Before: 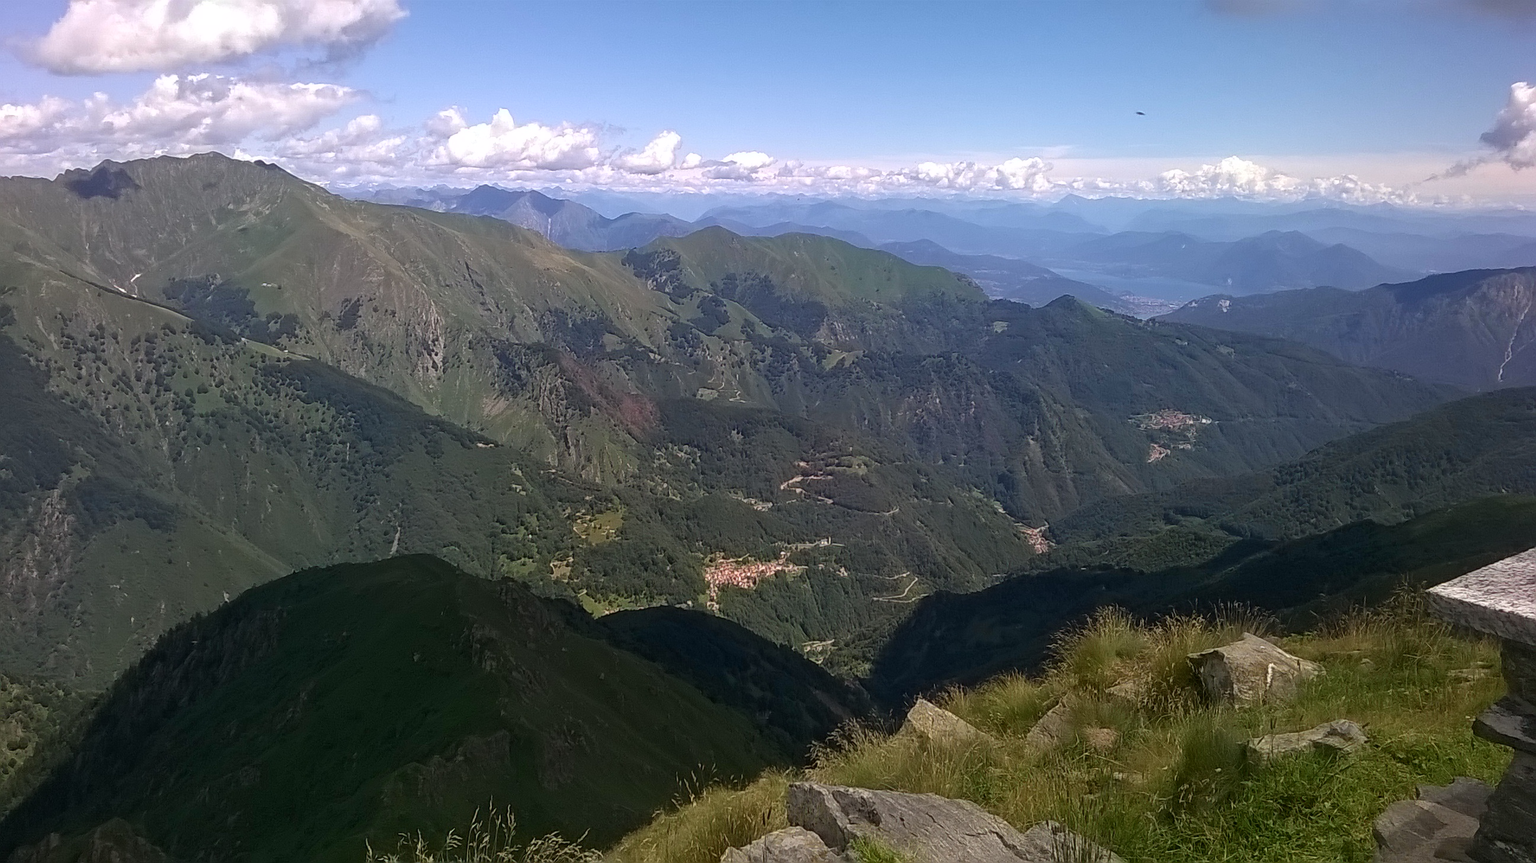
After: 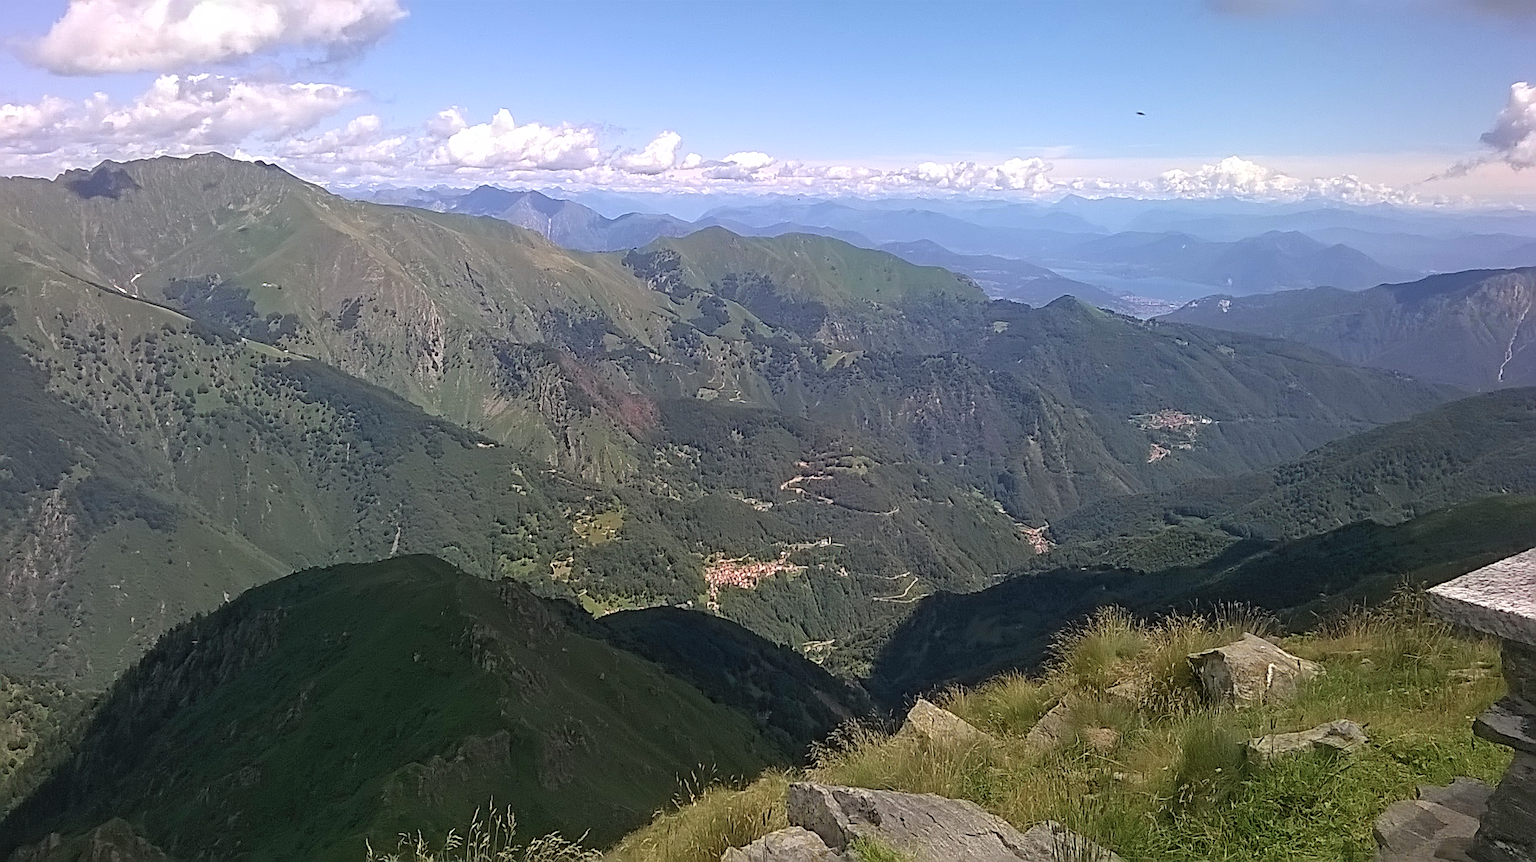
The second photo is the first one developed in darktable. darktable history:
contrast brightness saturation: brightness 0.14
sharpen: radius 3.957
